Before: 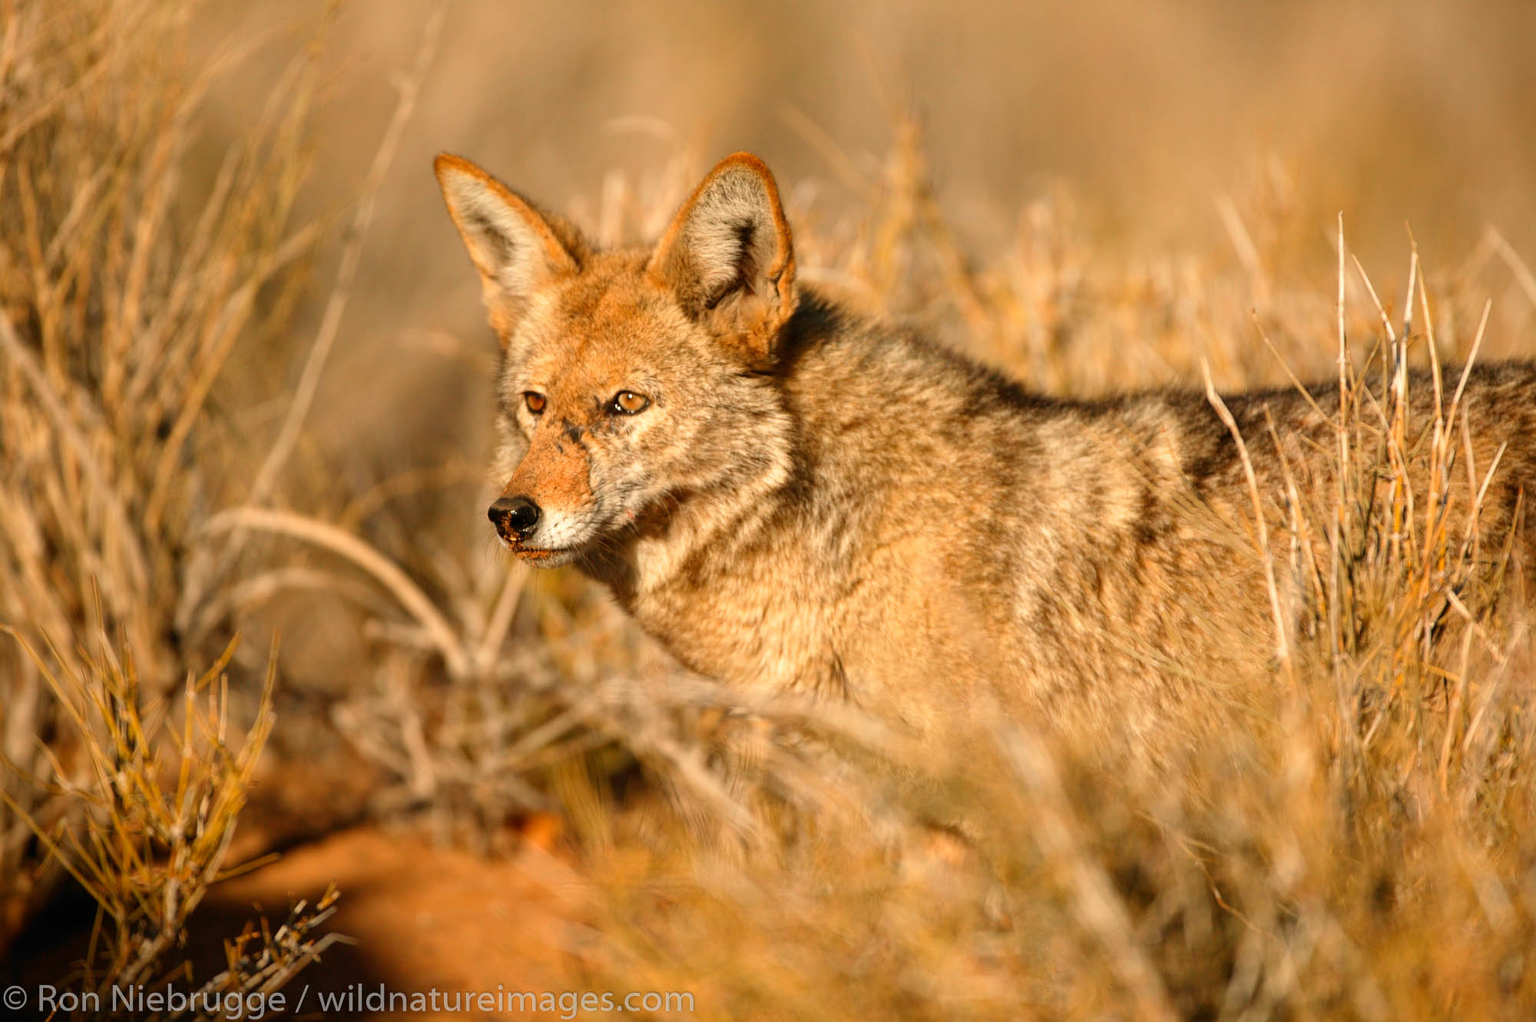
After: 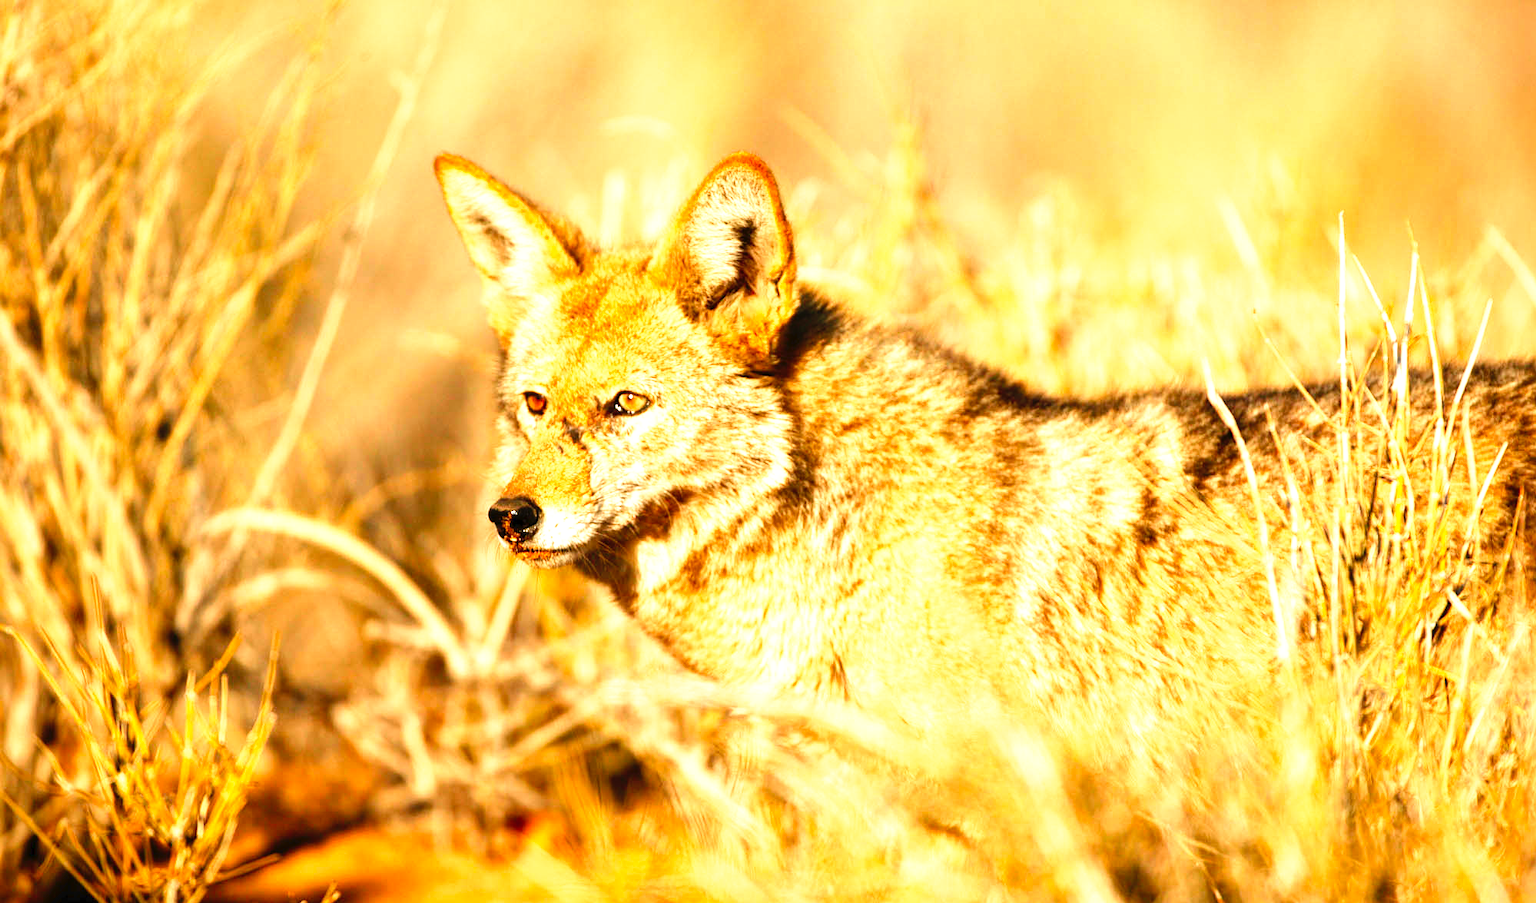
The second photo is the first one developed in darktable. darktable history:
exposure: black level correction 0.001, exposure 1.117 EV, compensate highlight preservation false
tone curve: curves: ch0 [(0, 0) (0.003, 0.023) (0.011, 0.024) (0.025, 0.028) (0.044, 0.035) (0.069, 0.043) (0.1, 0.052) (0.136, 0.063) (0.177, 0.094) (0.224, 0.145) (0.277, 0.209) (0.335, 0.281) (0.399, 0.364) (0.468, 0.453) (0.543, 0.553) (0.623, 0.66) (0.709, 0.767) (0.801, 0.88) (0.898, 0.968) (1, 1)], preserve colors none
crop and rotate: top 0%, bottom 11.577%
